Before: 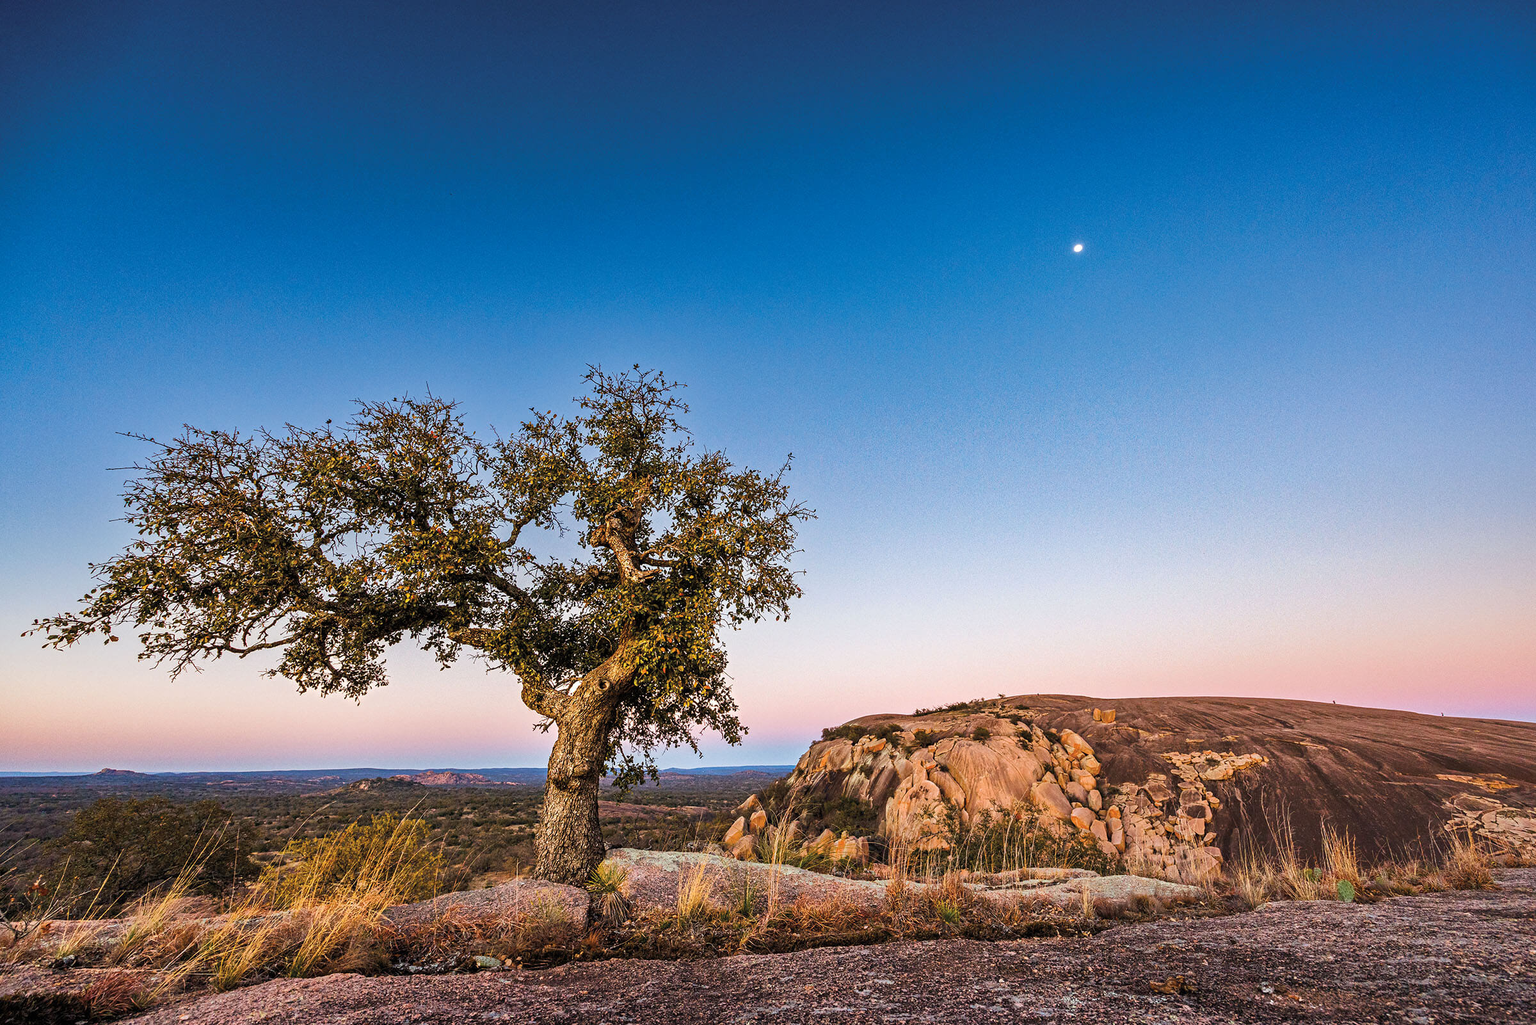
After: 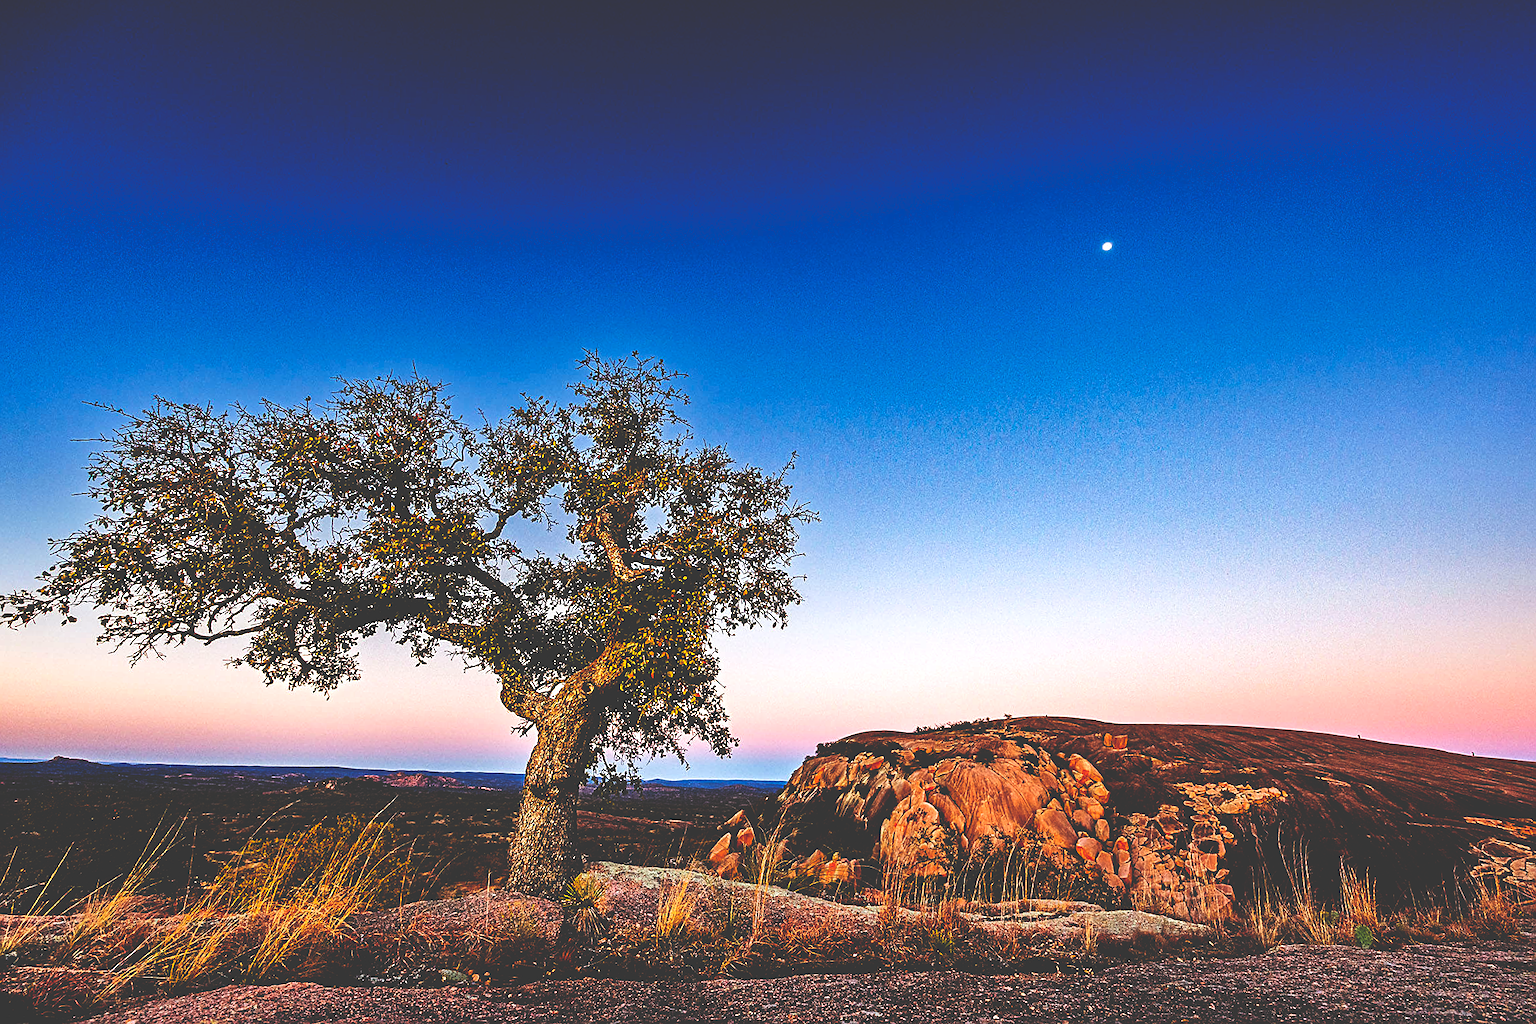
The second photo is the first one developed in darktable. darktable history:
crop and rotate: angle -2.22°
base curve: curves: ch0 [(0, 0.036) (0.083, 0.04) (0.804, 1)], preserve colors none
sharpen: on, module defaults
